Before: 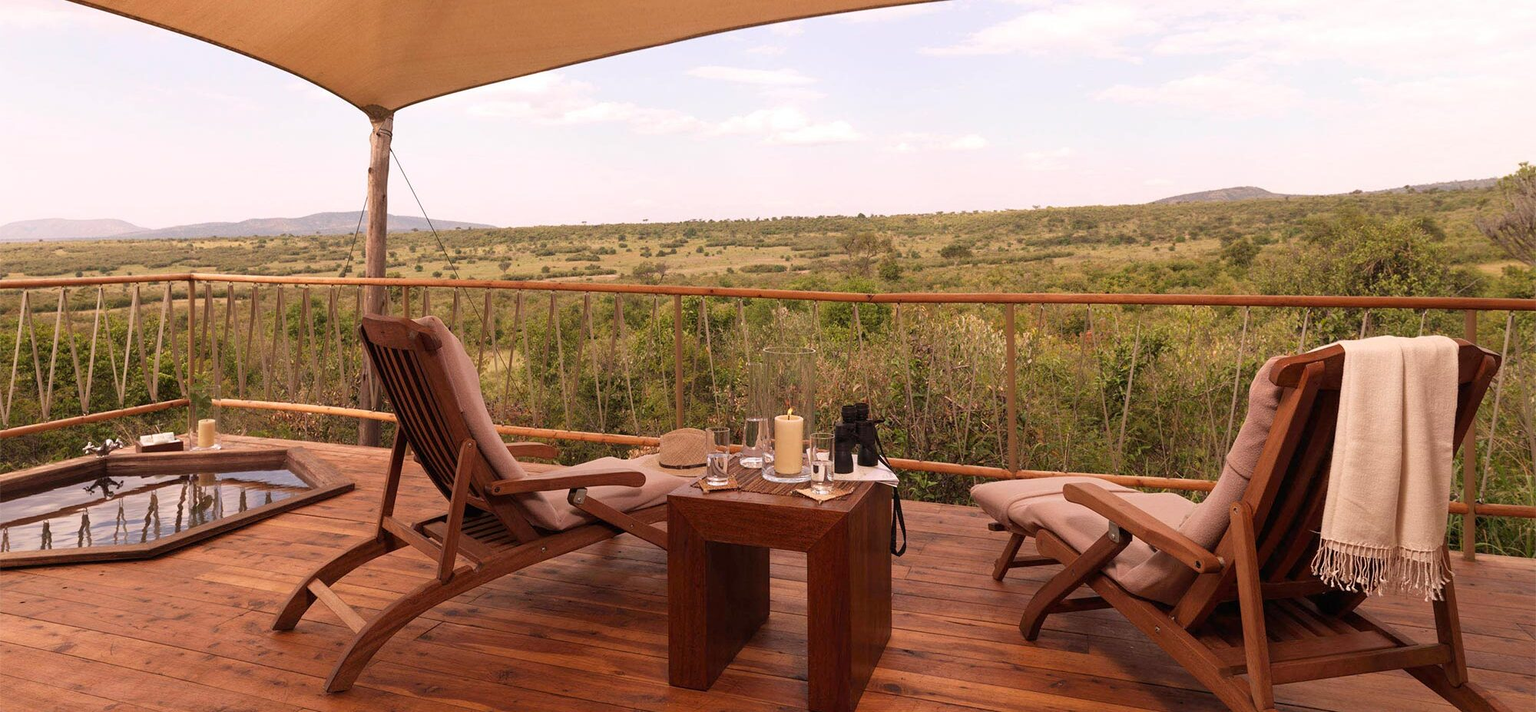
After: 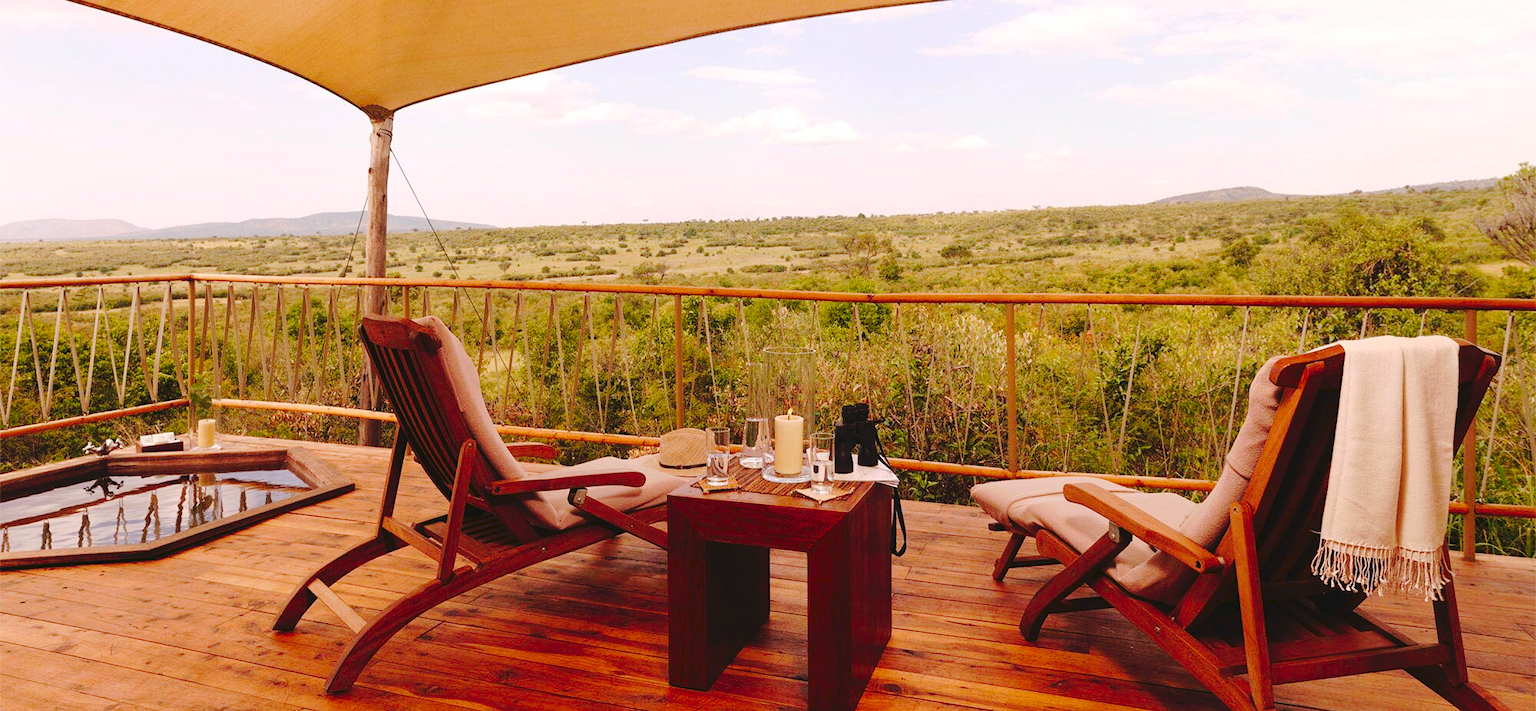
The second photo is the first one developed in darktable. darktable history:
contrast brightness saturation: contrast 0.04, saturation 0.16
tone curve: curves: ch0 [(0, 0) (0.003, 0.058) (0.011, 0.061) (0.025, 0.065) (0.044, 0.076) (0.069, 0.083) (0.1, 0.09) (0.136, 0.102) (0.177, 0.145) (0.224, 0.196) (0.277, 0.278) (0.335, 0.375) (0.399, 0.486) (0.468, 0.578) (0.543, 0.651) (0.623, 0.717) (0.709, 0.783) (0.801, 0.838) (0.898, 0.91) (1, 1)], preserve colors none
